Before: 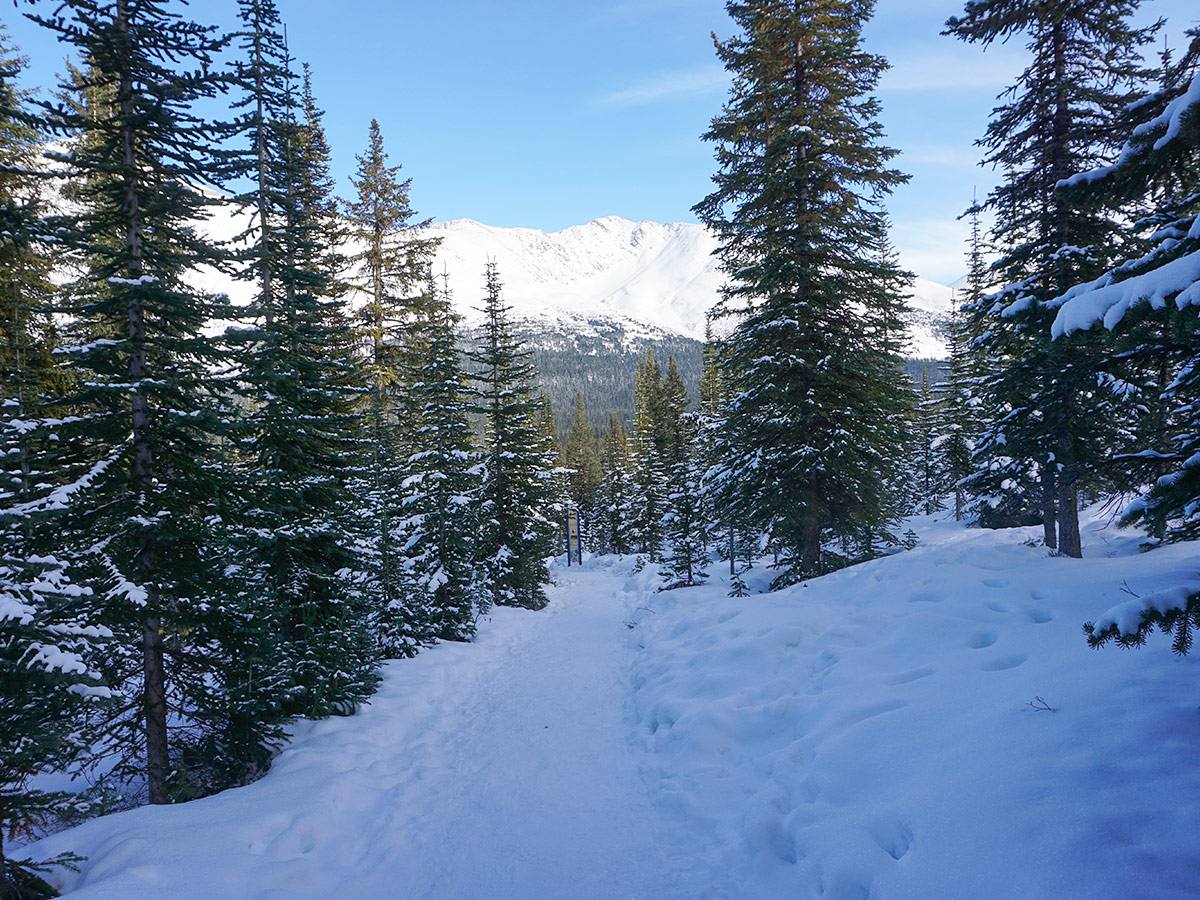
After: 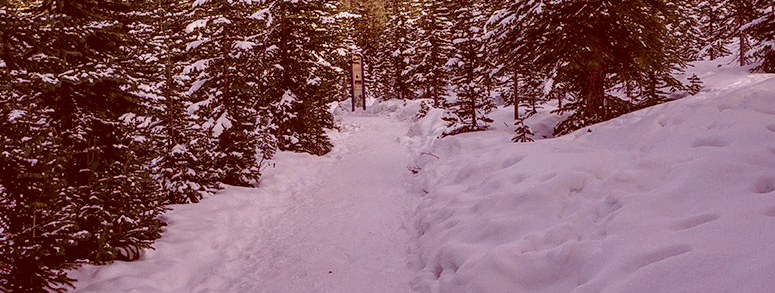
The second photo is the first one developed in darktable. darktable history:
crop: left 18.075%, top 50.626%, right 17.261%, bottom 16.817%
local contrast: highlights 27%, detail 150%
color correction: highlights a* 9.42, highlights b* 8.59, shadows a* 39.79, shadows b* 39.67, saturation 0.785
